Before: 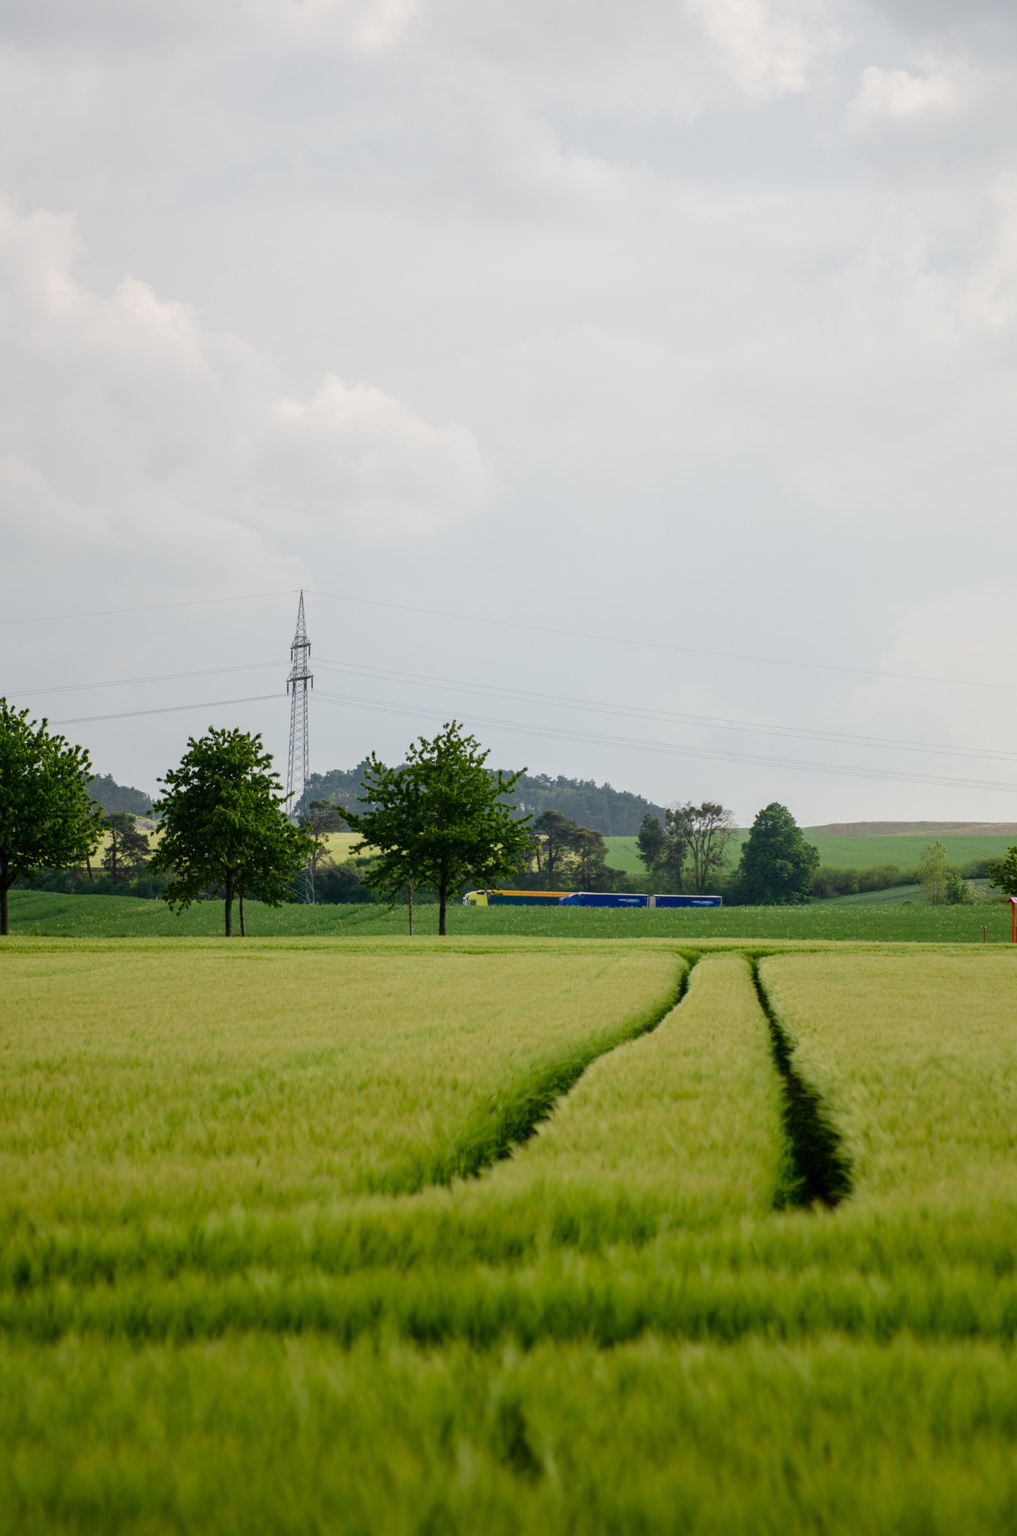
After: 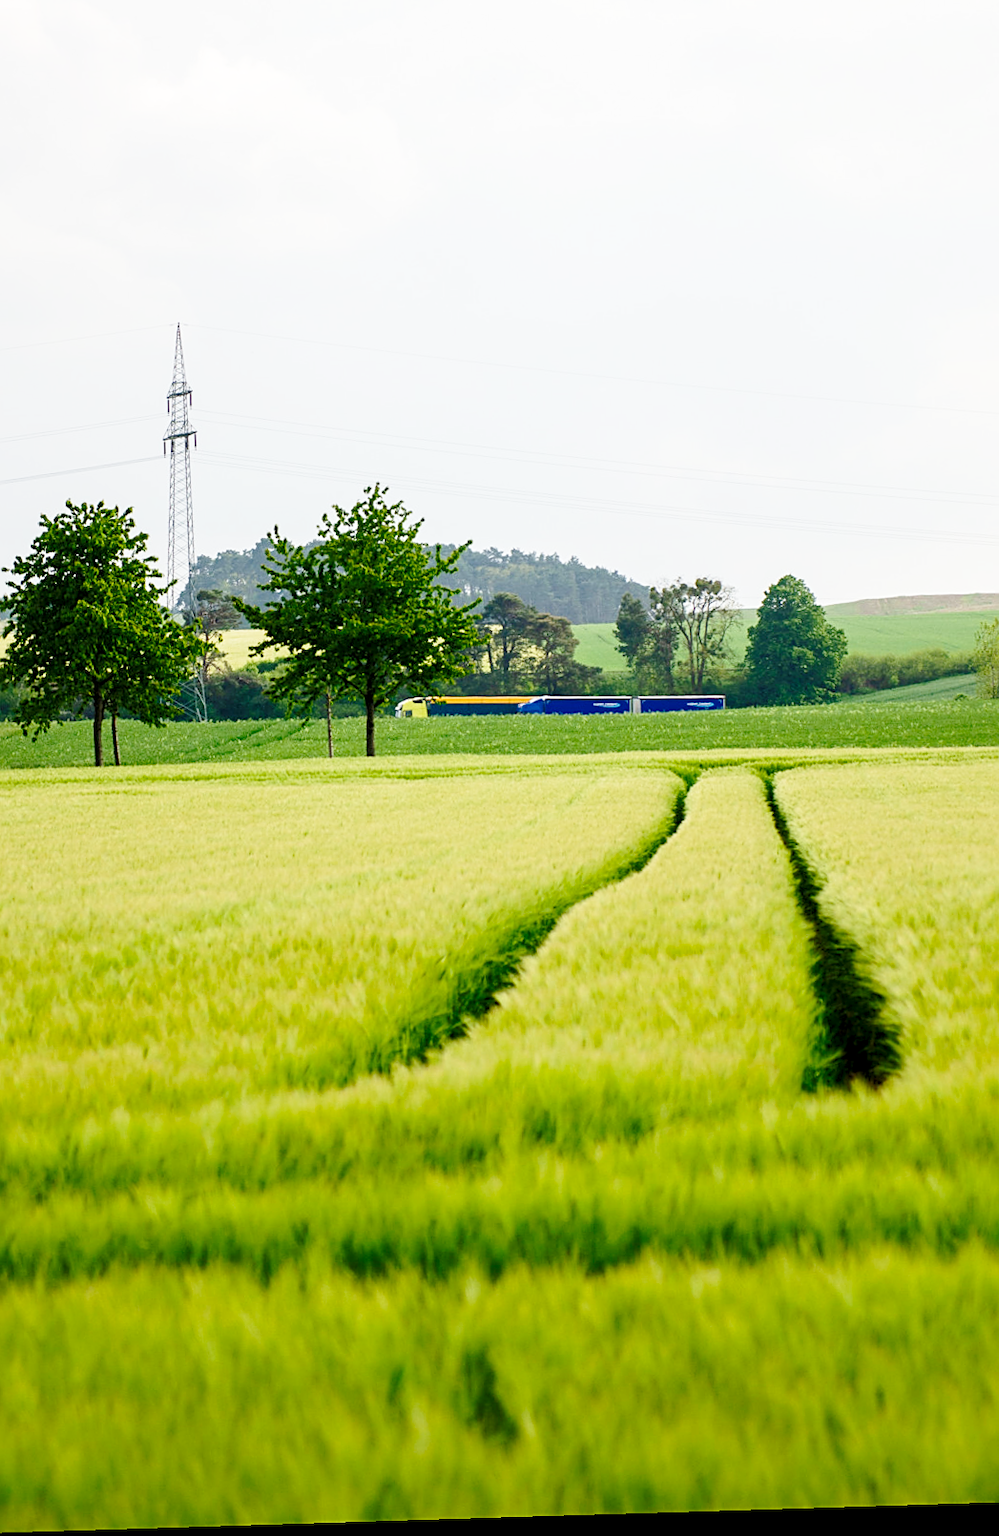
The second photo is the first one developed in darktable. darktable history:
sharpen: on, module defaults
crop: left 16.871%, top 22.857%, right 9.116%
rgb curve: curves: ch0 [(0, 0) (0.093, 0.159) (0.241, 0.265) (0.414, 0.42) (1, 1)], compensate middle gray true, preserve colors basic power
rotate and perspective: rotation -1.75°, automatic cropping off
base curve: curves: ch0 [(0, 0) (0.028, 0.03) (0.121, 0.232) (0.46, 0.748) (0.859, 0.968) (1, 1)], preserve colors none
exposure: black level correction 0.001, exposure 0.3 EV, compensate highlight preservation false
